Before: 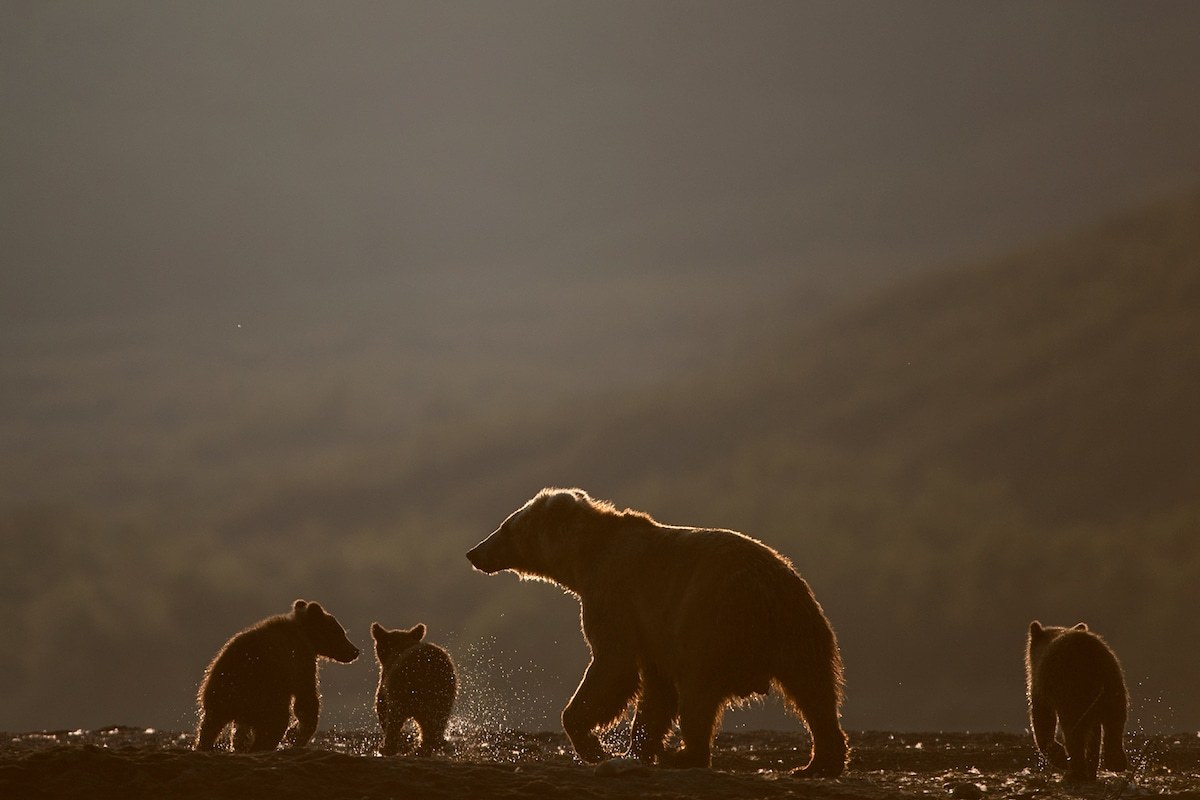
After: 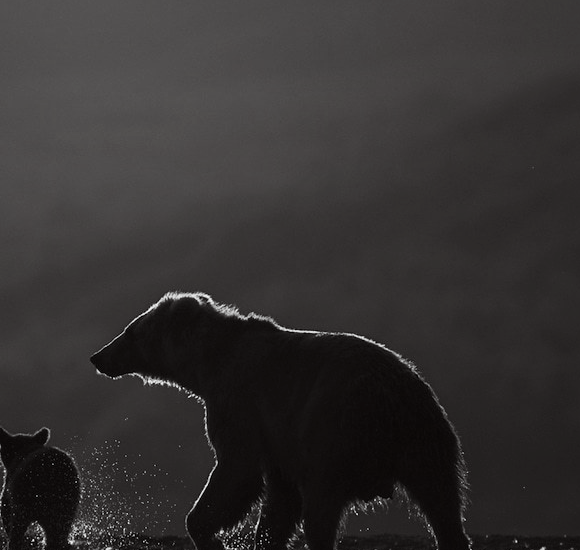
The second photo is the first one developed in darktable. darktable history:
color calibration: output gray [0.18, 0.41, 0.41, 0], illuminant custom, x 0.39, y 0.387, temperature 3802.26 K
contrast brightness saturation: contrast 0.068, brightness -0.146, saturation 0.116
crop: left 31.346%, top 24.512%, right 20.282%, bottom 6.622%
color balance rgb: shadows lift › chroma 1.001%, shadows lift › hue 28.95°, perceptual saturation grading › global saturation 20%, perceptual saturation grading › highlights -49.659%, perceptual saturation grading › shadows 25.21%, global vibrance 9.236%
